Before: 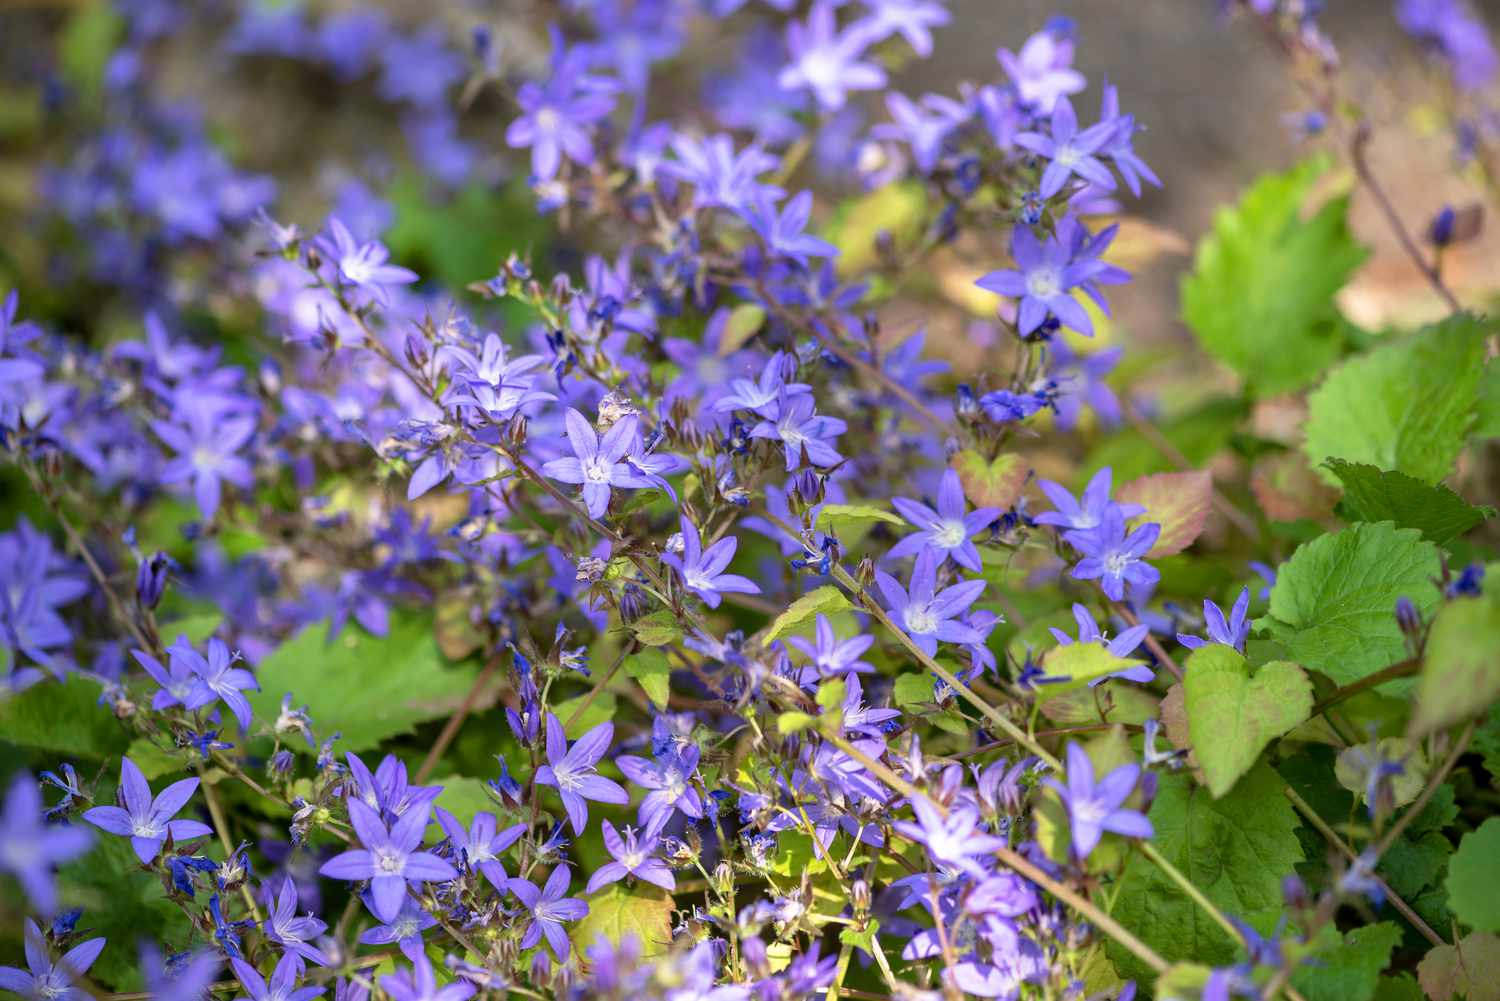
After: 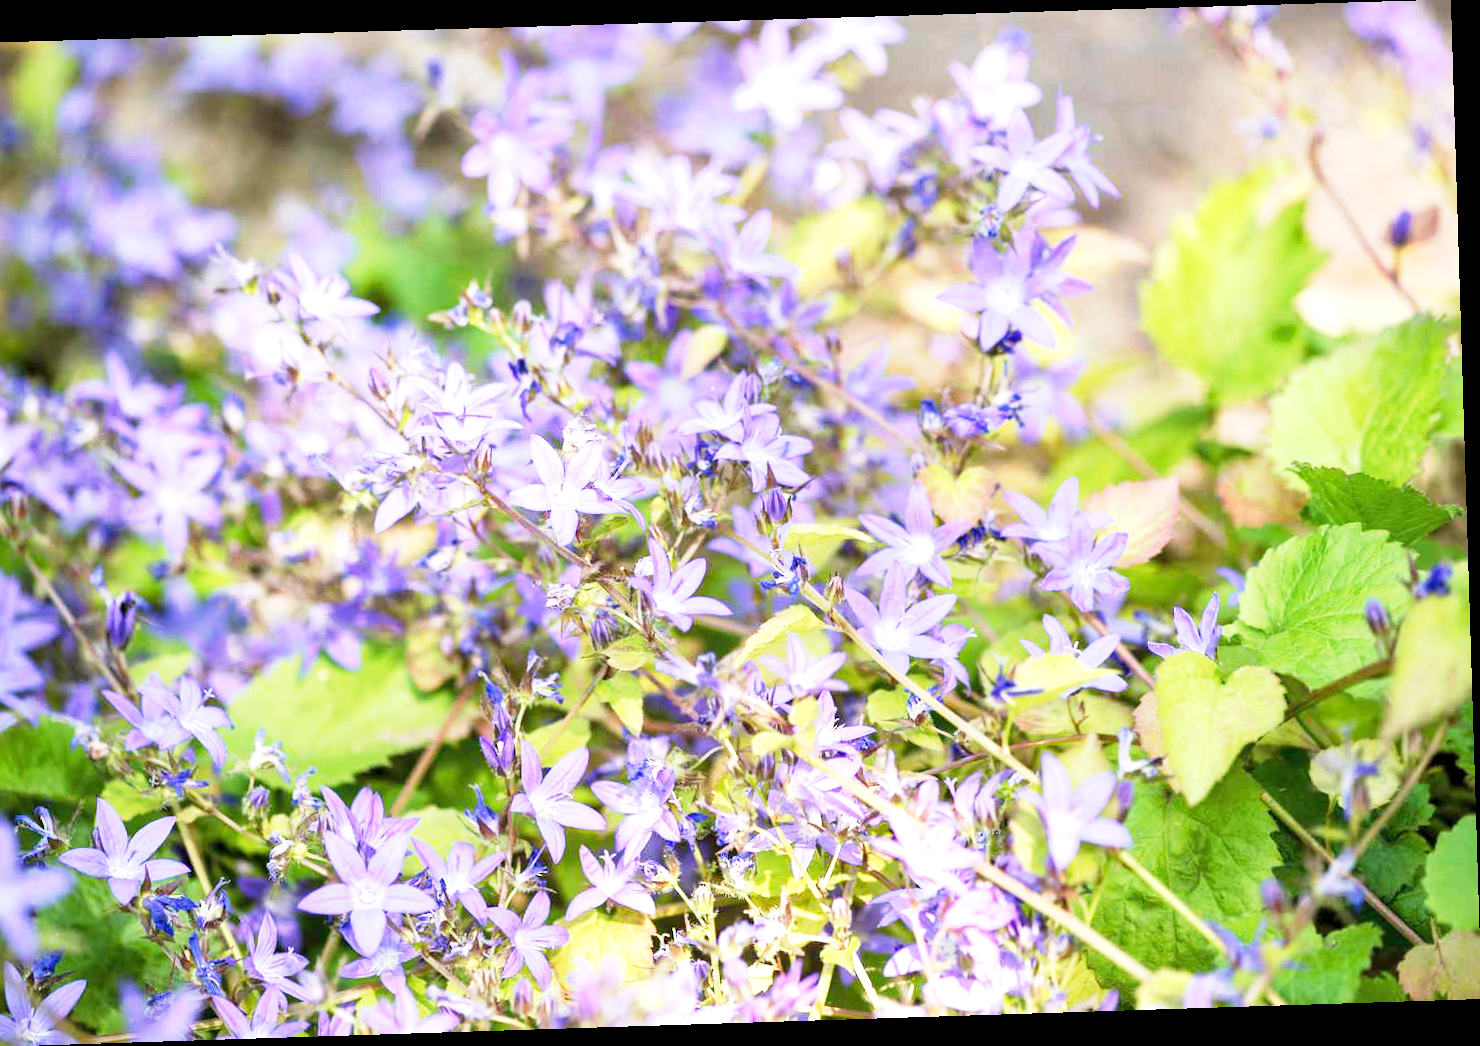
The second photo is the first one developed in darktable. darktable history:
exposure: black level correction 0, exposure 1.379 EV, compensate exposure bias true, compensate highlight preservation false
base curve: curves: ch0 [(0, 0) (0.088, 0.125) (0.176, 0.251) (0.354, 0.501) (0.613, 0.749) (1, 0.877)], preserve colors none
crop and rotate: left 3.238%
levels: levels [0.026, 0.507, 0.987]
rotate and perspective: rotation -1.77°, lens shift (horizontal) 0.004, automatic cropping off
